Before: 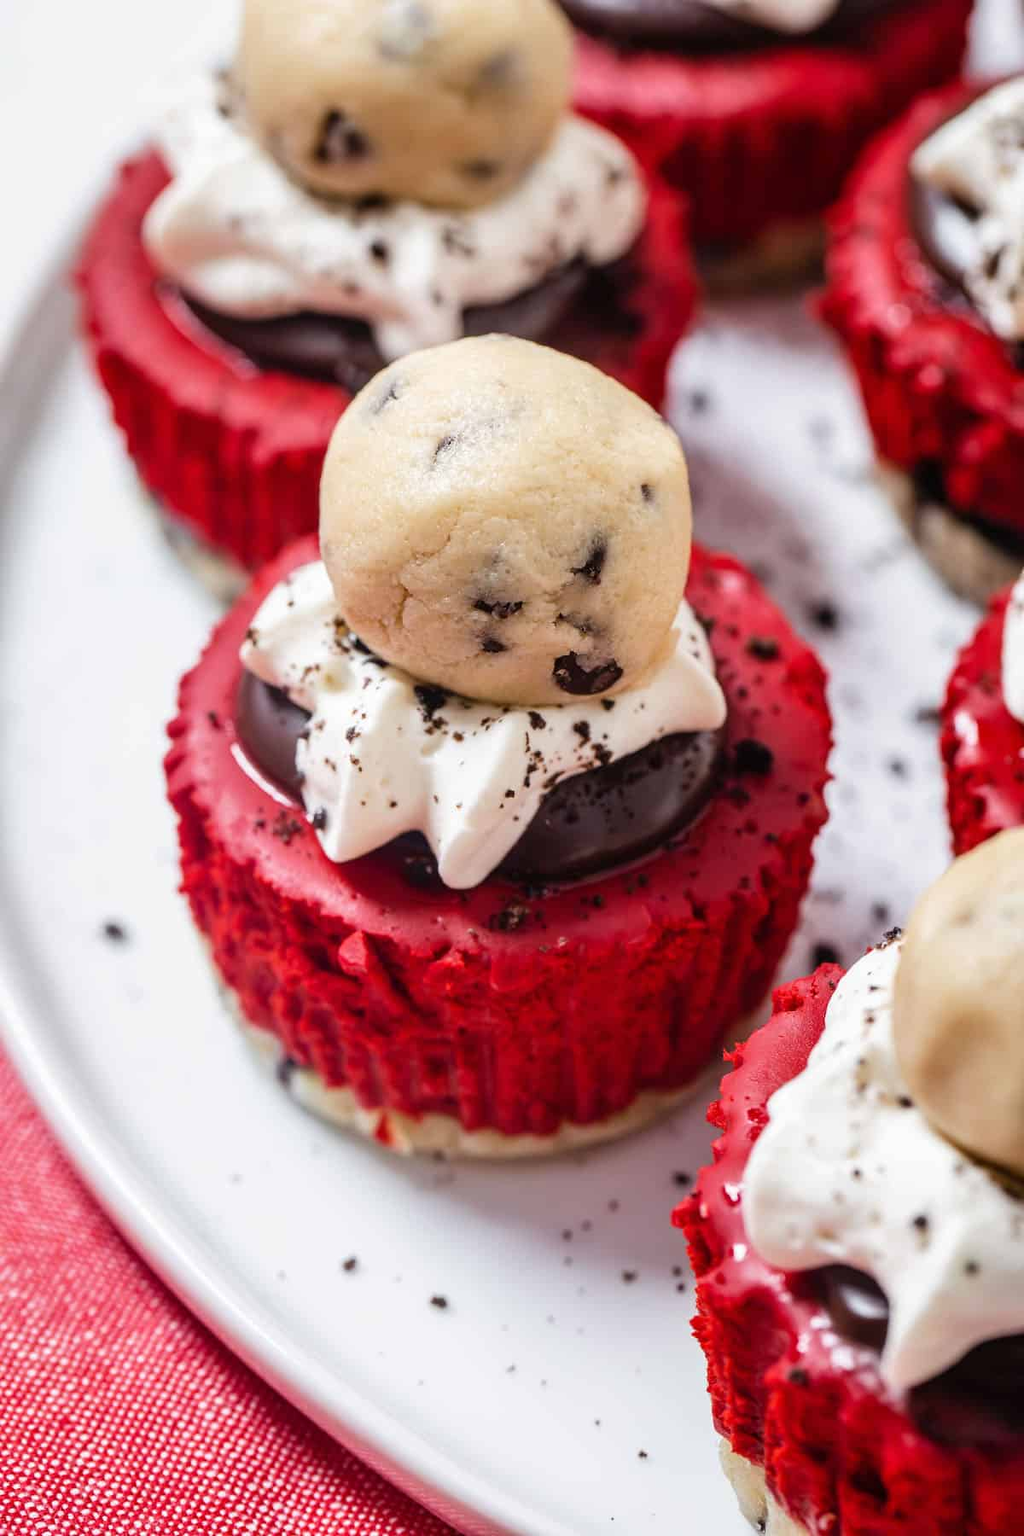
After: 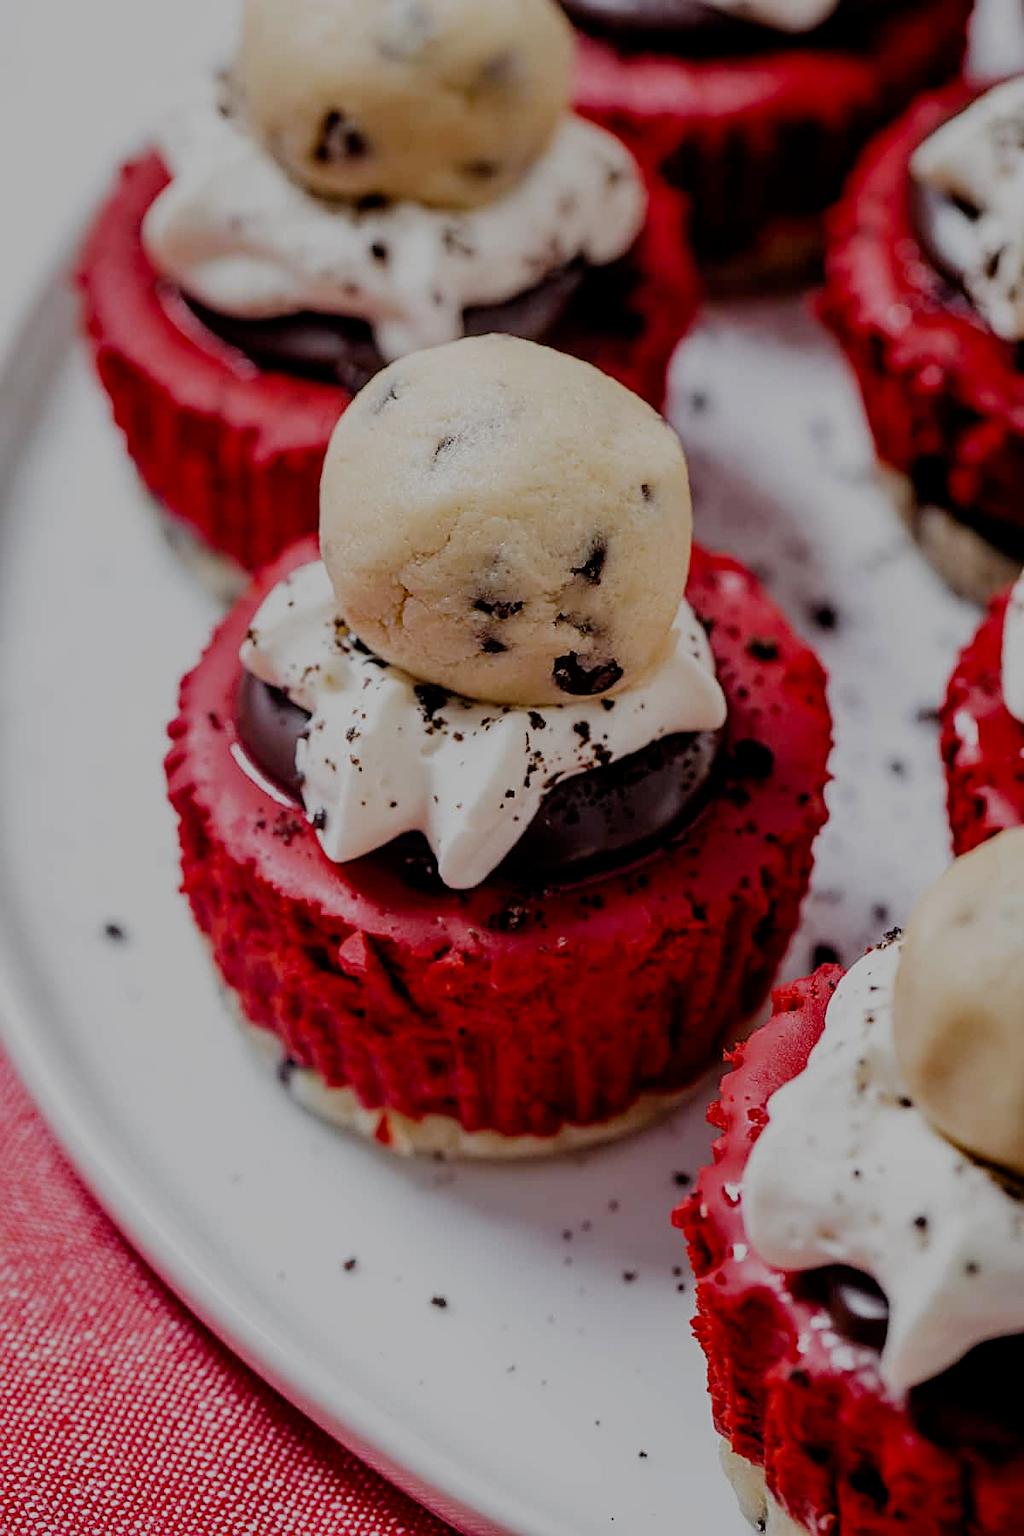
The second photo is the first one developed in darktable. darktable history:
sharpen: on, module defaults
filmic rgb: middle gray luminance 30%, black relative exposure -9 EV, white relative exposure 7 EV, threshold 6 EV, target black luminance 0%, hardness 2.94, latitude 2.04%, contrast 0.963, highlights saturation mix 5%, shadows ↔ highlights balance 12.16%, add noise in highlights 0, preserve chrominance no, color science v3 (2019), use custom middle-gray values true, iterations of high-quality reconstruction 0, contrast in highlights soft, enable highlight reconstruction true
